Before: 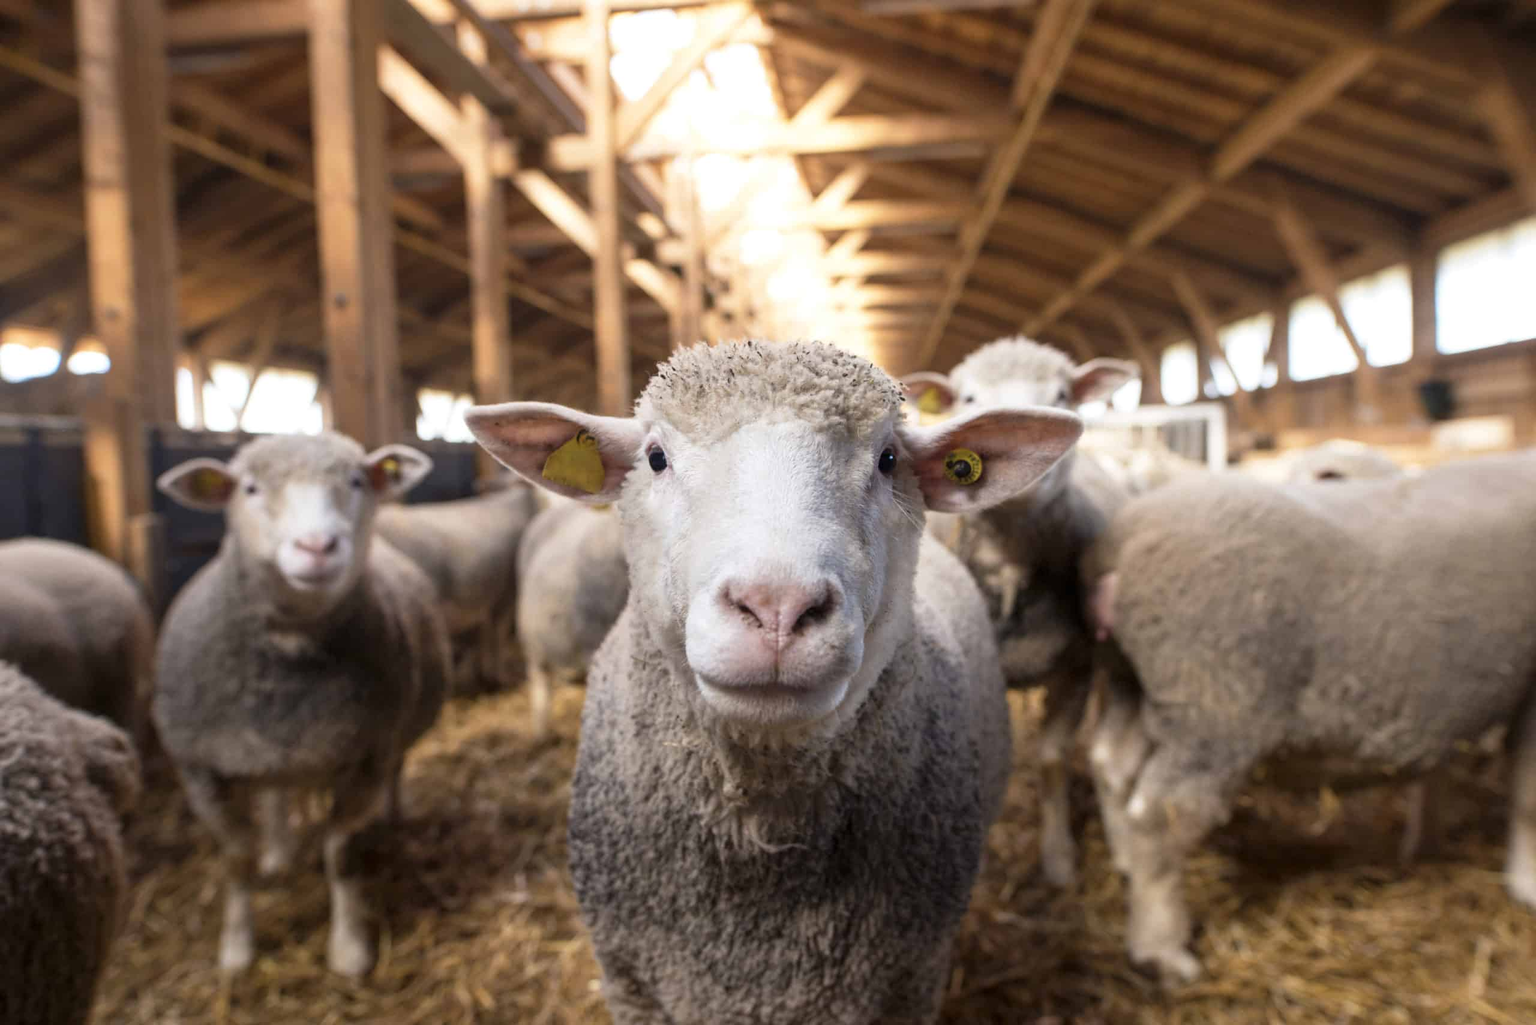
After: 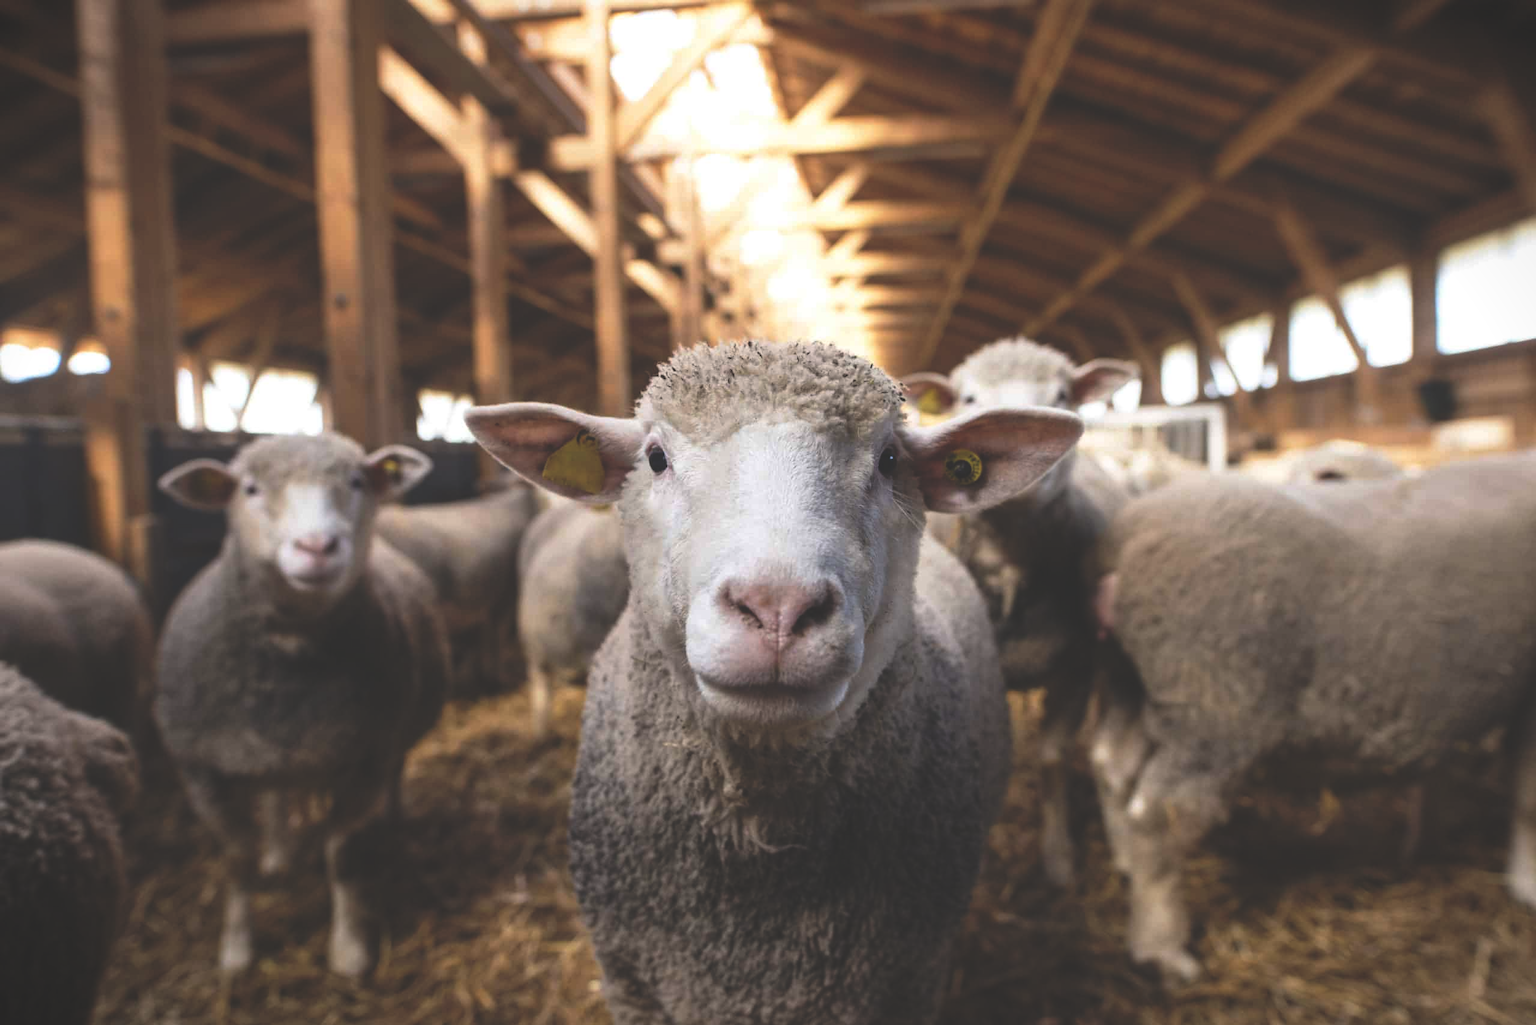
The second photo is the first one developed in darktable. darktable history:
vignetting: fall-off start 100%, fall-off radius 64.94%, automatic ratio true, unbound false
rgb curve: curves: ch0 [(0, 0.186) (0.314, 0.284) (0.775, 0.708) (1, 1)], compensate middle gray true, preserve colors none
rotate and perspective: crop left 0, crop top 0
